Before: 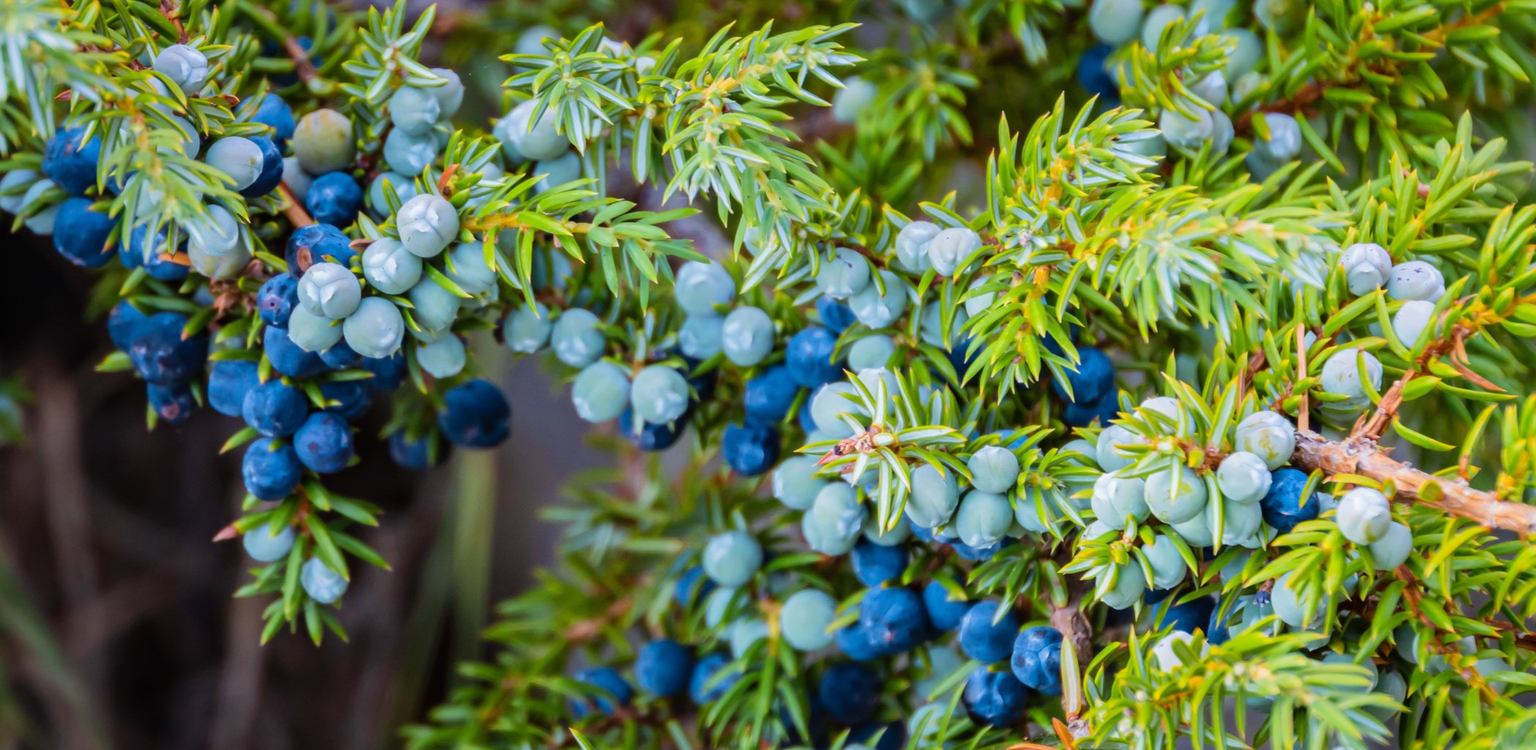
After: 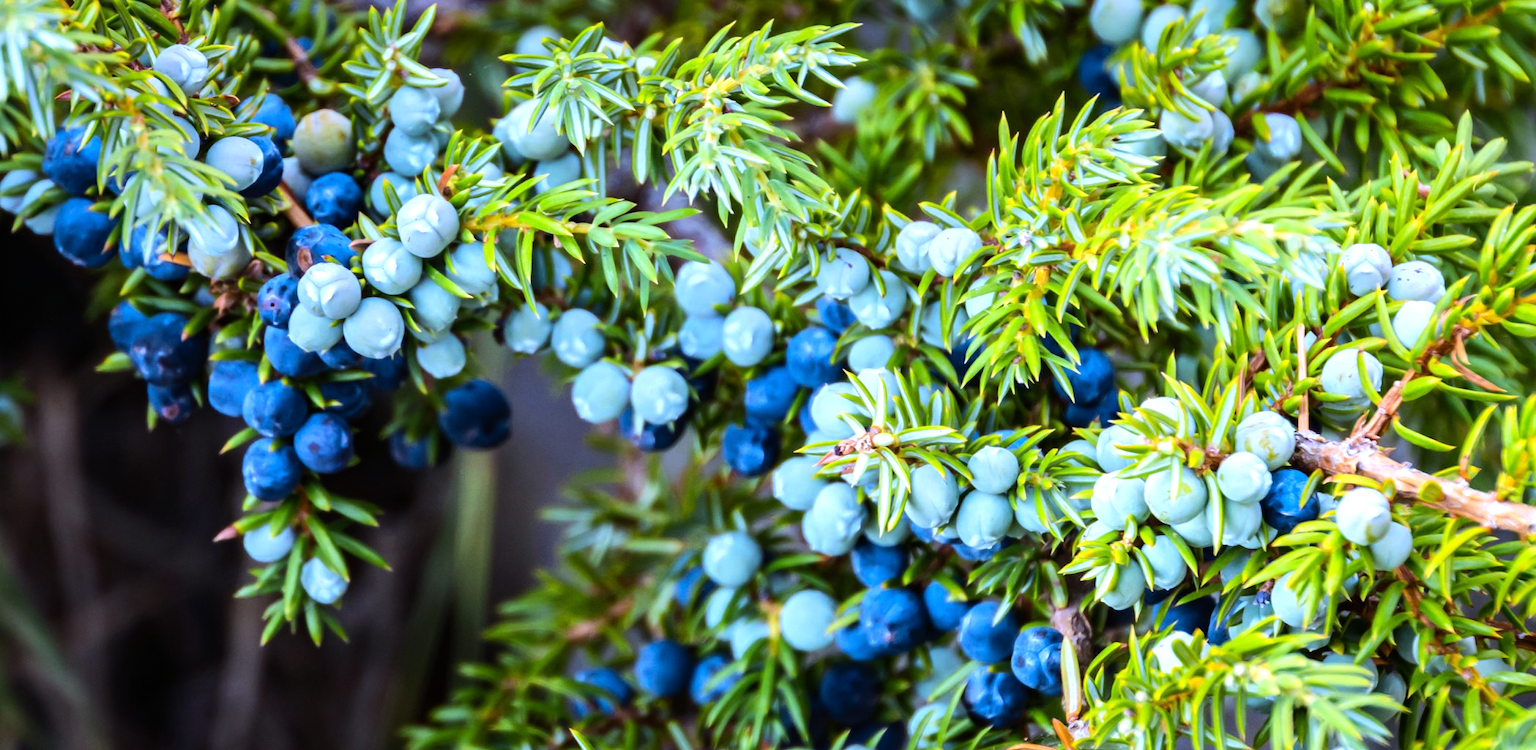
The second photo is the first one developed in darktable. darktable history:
white balance: red 0.931, blue 1.11
grain: coarseness 0.81 ISO, strength 1.34%, mid-tones bias 0%
tone equalizer: -8 EV -0.75 EV, -7 EV -0.7 EV, -6 EV -0.6 EV, -5 EV -0.4 EV, -3 EV 0.4 EV, -2 EV 0.6 EV, -1 EV 0.7 EV, +0 EV 0.75 EV, edges refinement/feathering 500, mask exposure compensation -1.57 EV, preserve details no
